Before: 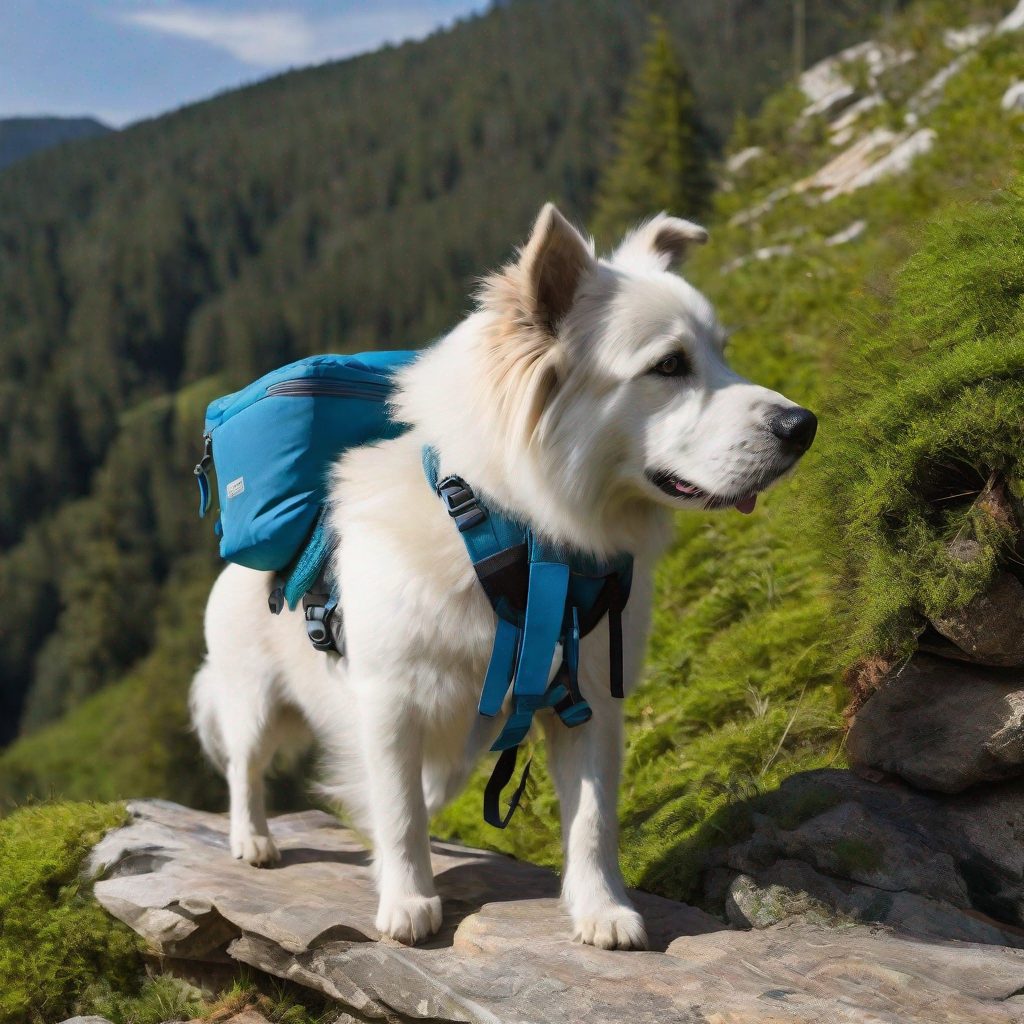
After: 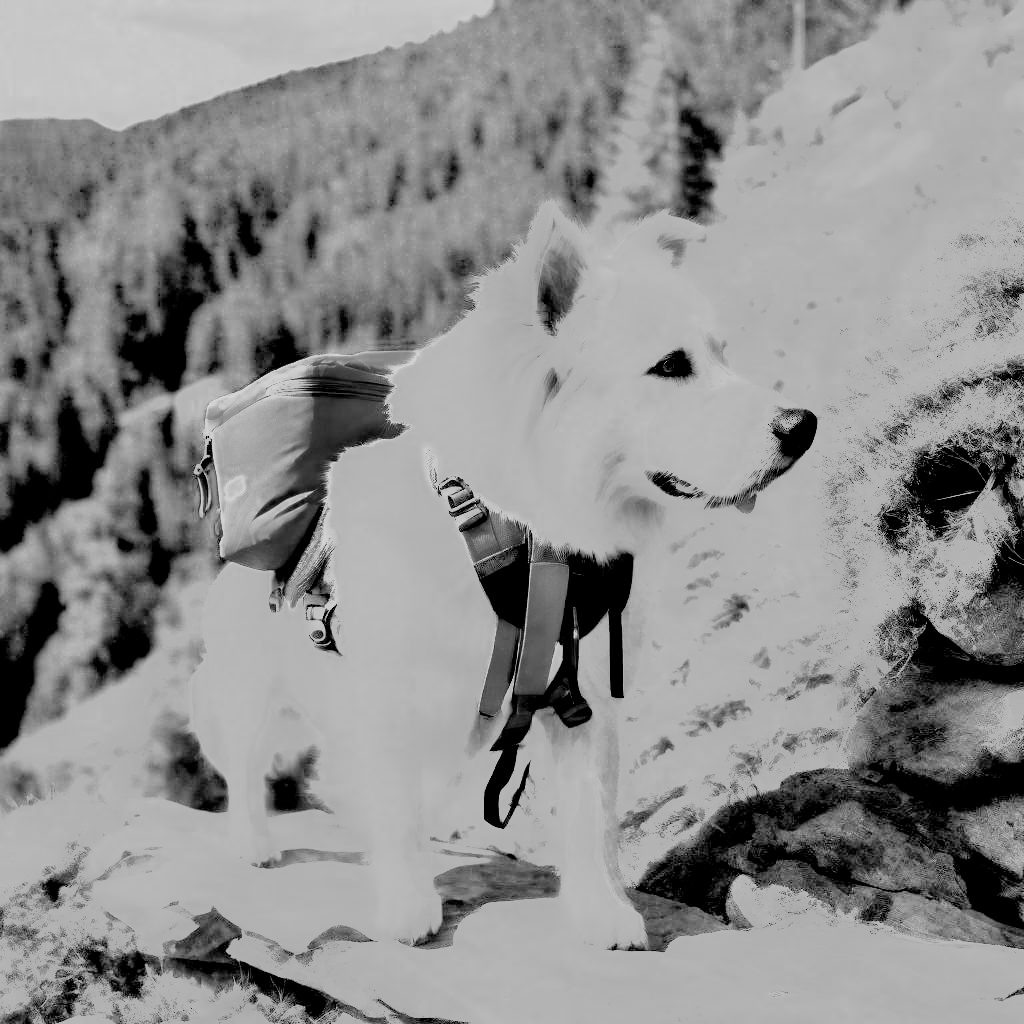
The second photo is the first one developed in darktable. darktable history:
white balance: red 3.132, blue 1.507
monochrome: a 16.01, b -2.65, highlights 0.52
haze removal: compatibility mode true, adaptive false
filmic rgb: middle gray luminance 13.55%, black relative exposure -1.97 EV, white relative exposure 3.1 EV, threshold 6 EV, target black luminance 0%, hardness 1.79, latitude 59.23%, contrast 1.728, highlights saturation mix 5%, shadows ↔ highlights balance -37.52%, add noise in highlights 0, color science v3 (2019), use custom middle-gray values true, iterations of high-quality reconstruction 0, contrast in highlights soft, enable highlight reconstruction true
contrast equalizer: y [[0.579, 0.58, 0.505, 0.5, 0.5, 0.5], [0.5 ×6], [0.5 ×6], [0 ×6], [0 ×6]]
